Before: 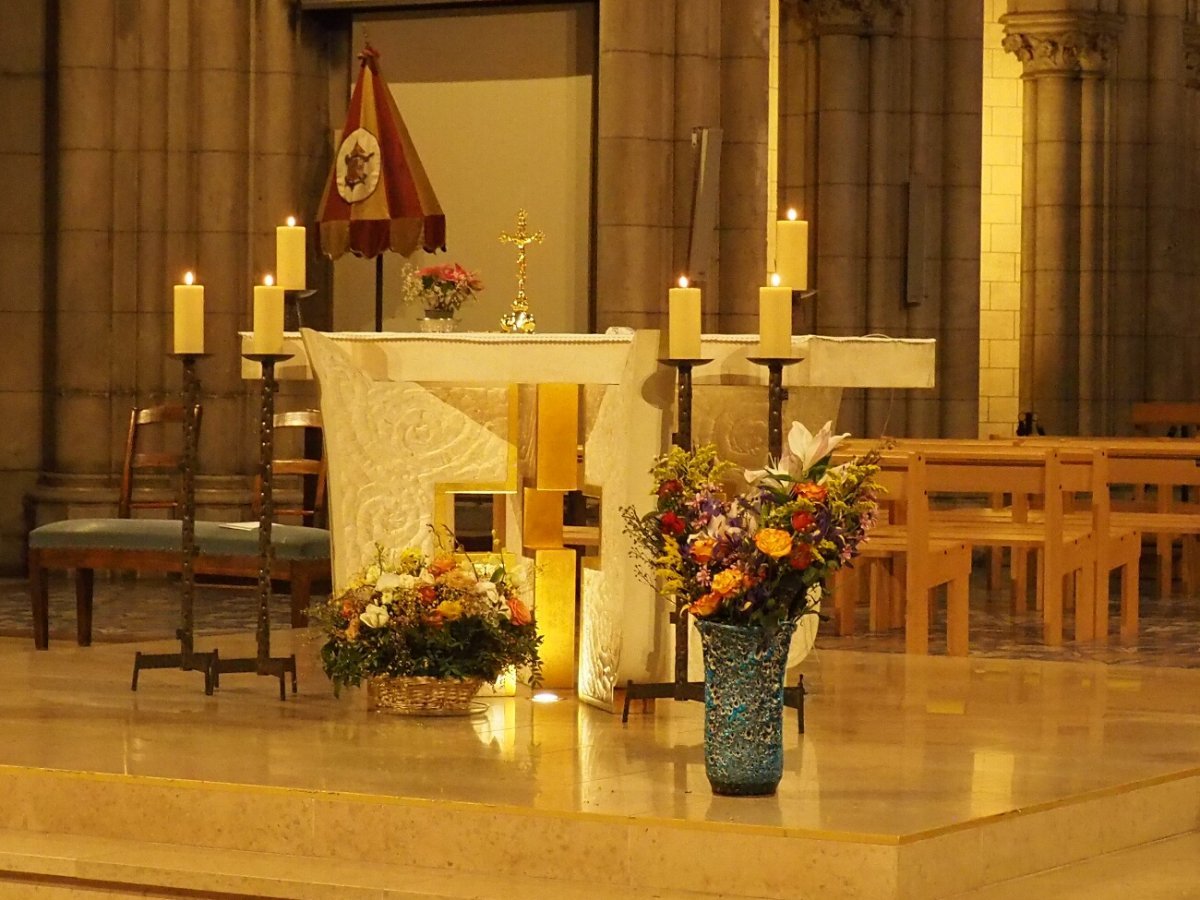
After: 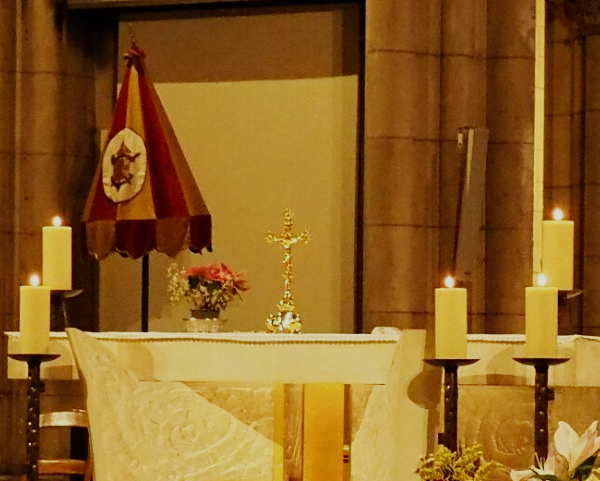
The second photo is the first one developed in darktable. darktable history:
sigmoid: skew -0.2, preserve hue 0%, red attenuation 0.1, red rotation 0.035, green attenuation 0.1, green rotation -0.017, blue attenuation 0.15, blue rotation -0.052, base primaries Rec2020
crop: left 19.556%, right 30.401%, bottom 46.458%
